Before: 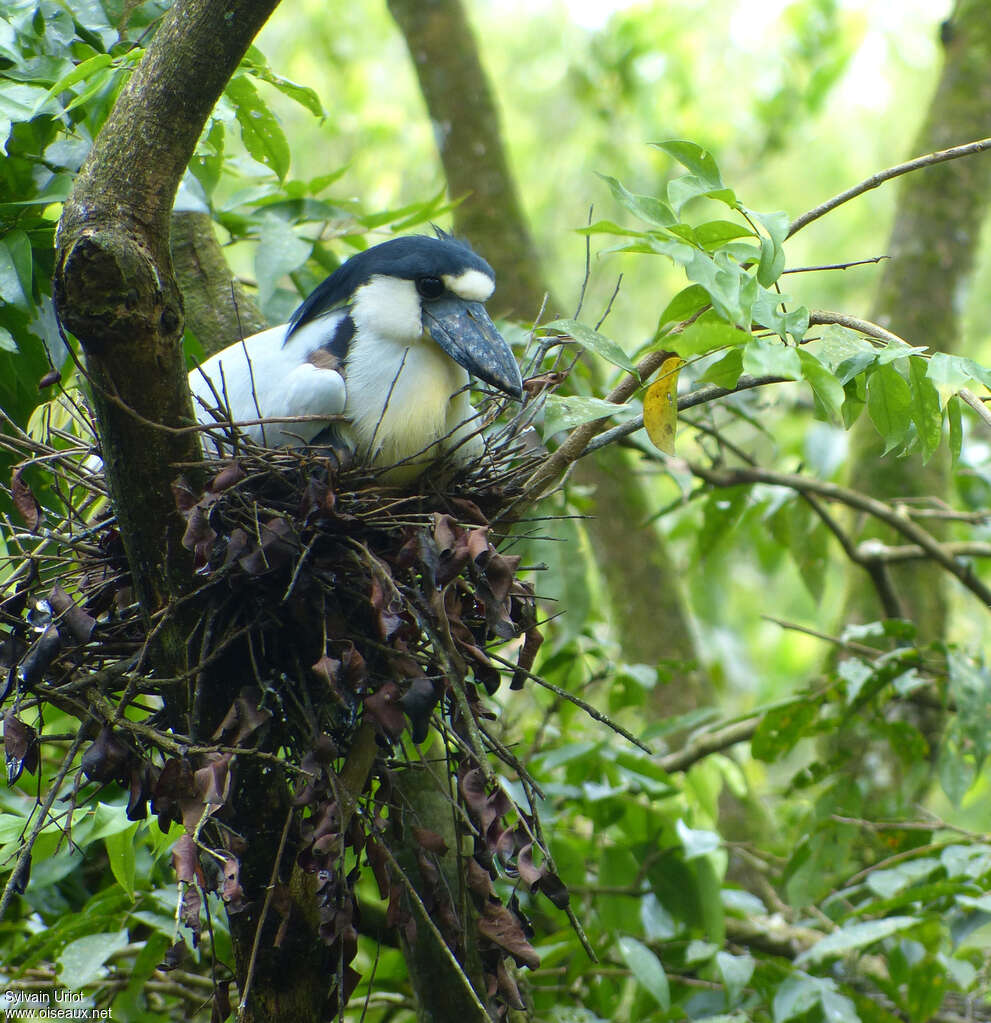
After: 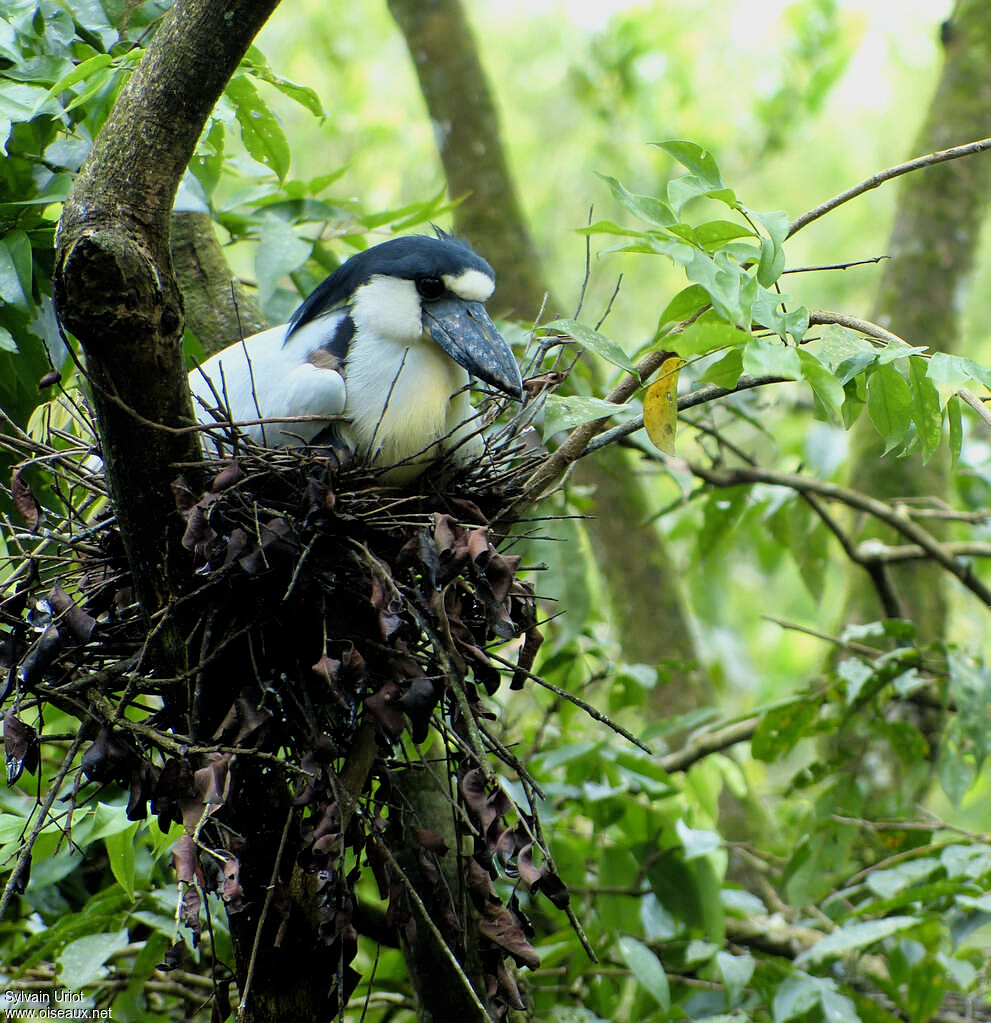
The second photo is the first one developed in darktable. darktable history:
sharpen: amount 0.218
filmic rgb: black relative exposure -11.83 EV, white relative exposure 5.43 EV, hardness 4.49, latitude 49.47%, contrast 1.14, color science v4 (2020), enable highlight reconstruction true
